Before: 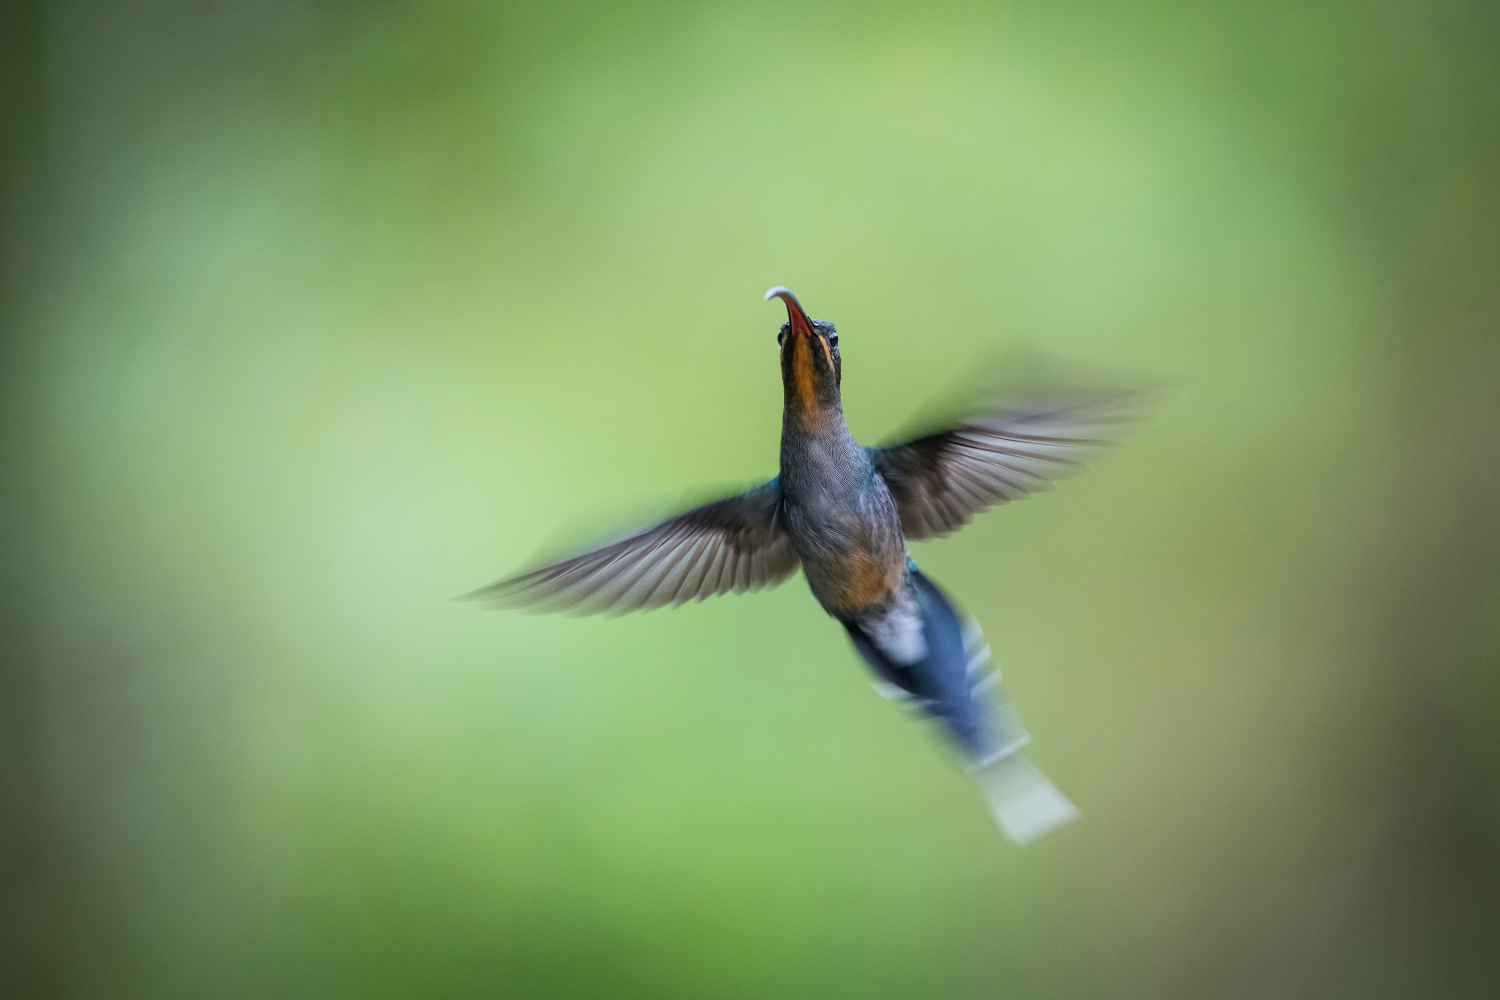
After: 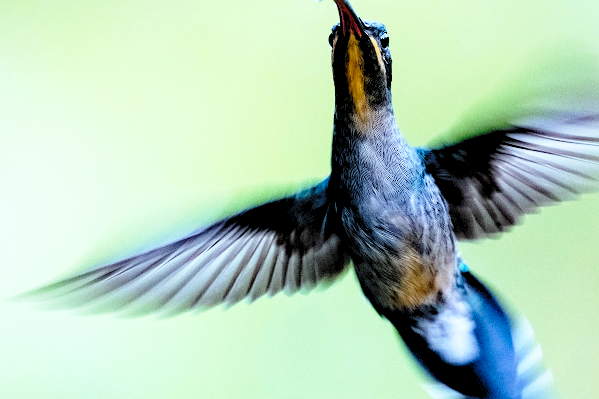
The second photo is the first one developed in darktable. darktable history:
rgb levels: levels [[0.034, 0.472, 0.904], [0, 0.5, 1], [0, 0.5, 1]]
exposure: black level correction 0.001, exposure 0.5 EV, compensate exposure bias true, compensate highlight preservation false
white balance: red 0.925, blue 1.046
base curve: curves: ch0 [(0, 0) (0.028, 0.03) (0.121, 0.232) (0.46, 0.748) (0.859, 0.968) (1, 1)], preserve colors none
color calibration: illuminant Planckian (black body), adaptation linear Bradford (ICC v4), x 0.364, y 0.367, temperature 4417.56 K, saturation algorithm version 1 (2020)
haze removal: strength 0.29, distance 0.25, compatibility mode true, adaptive false
crop: left 30%, top 30%, right 30%, bottom 30%
